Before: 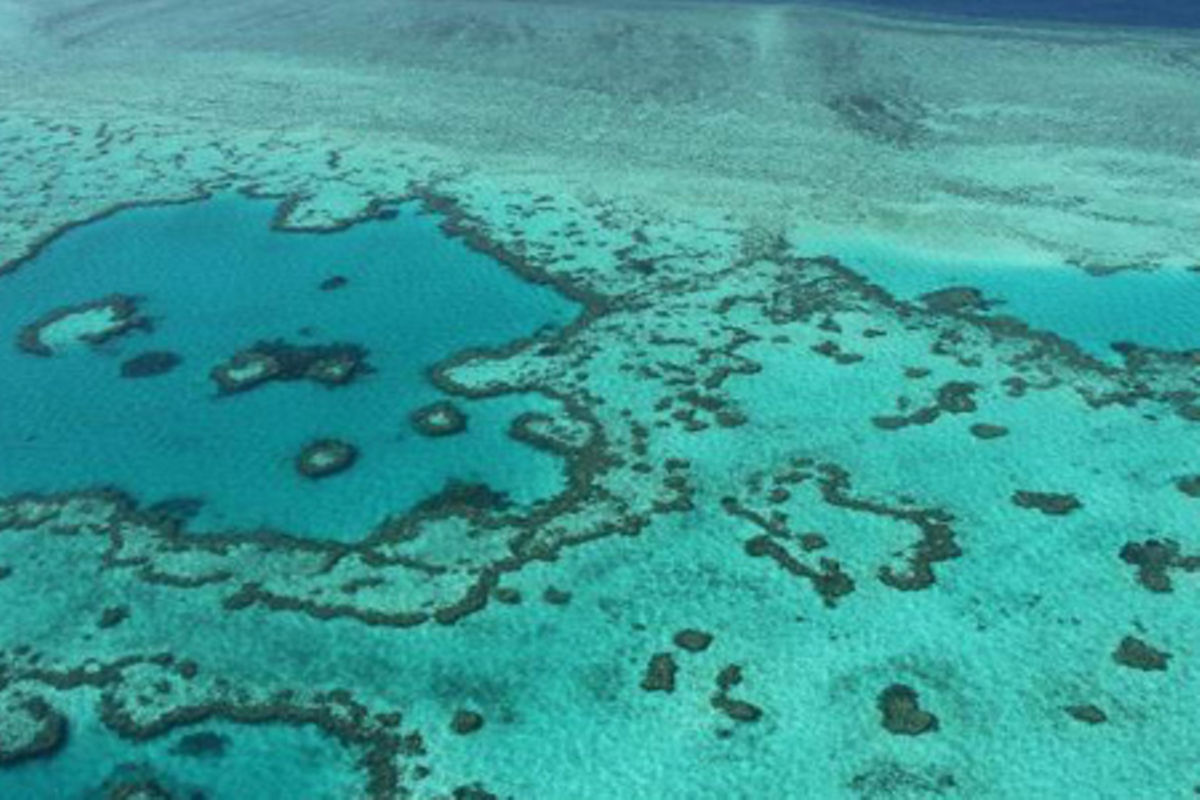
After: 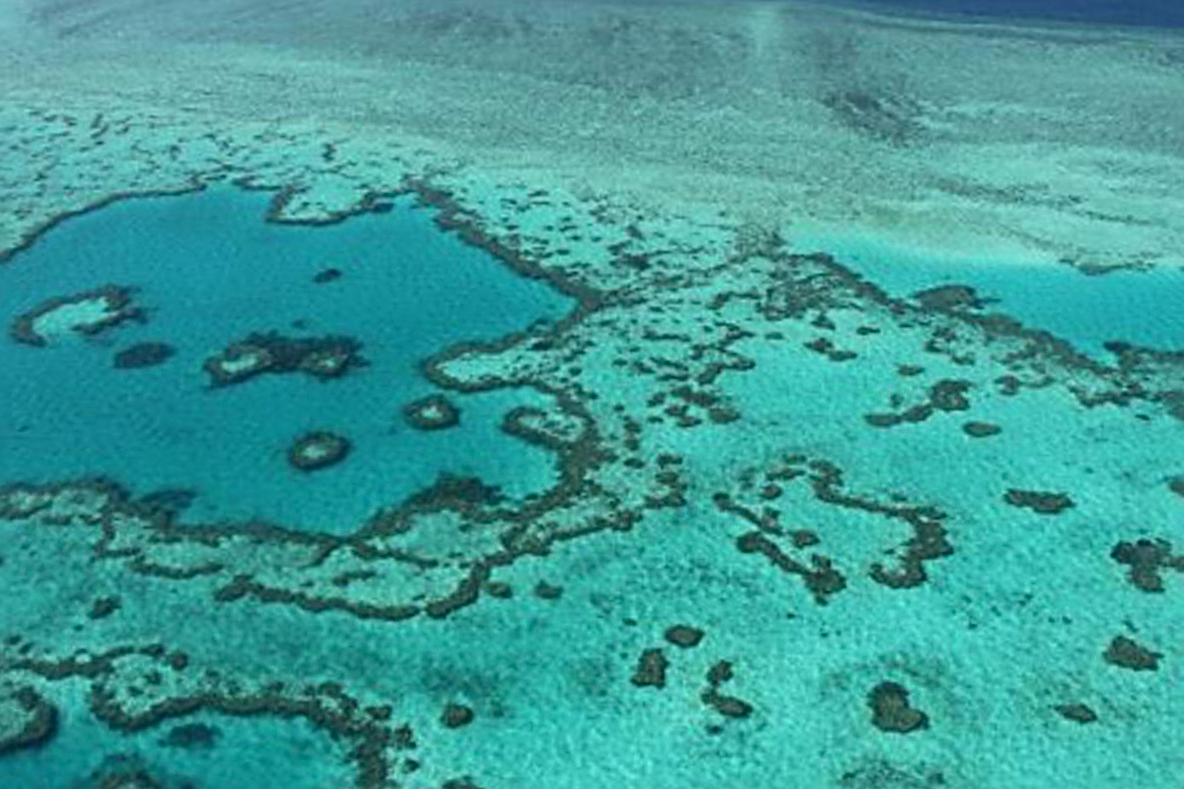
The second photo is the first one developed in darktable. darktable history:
crop and rotate: angle -0.5°
sharpen: radius 4
